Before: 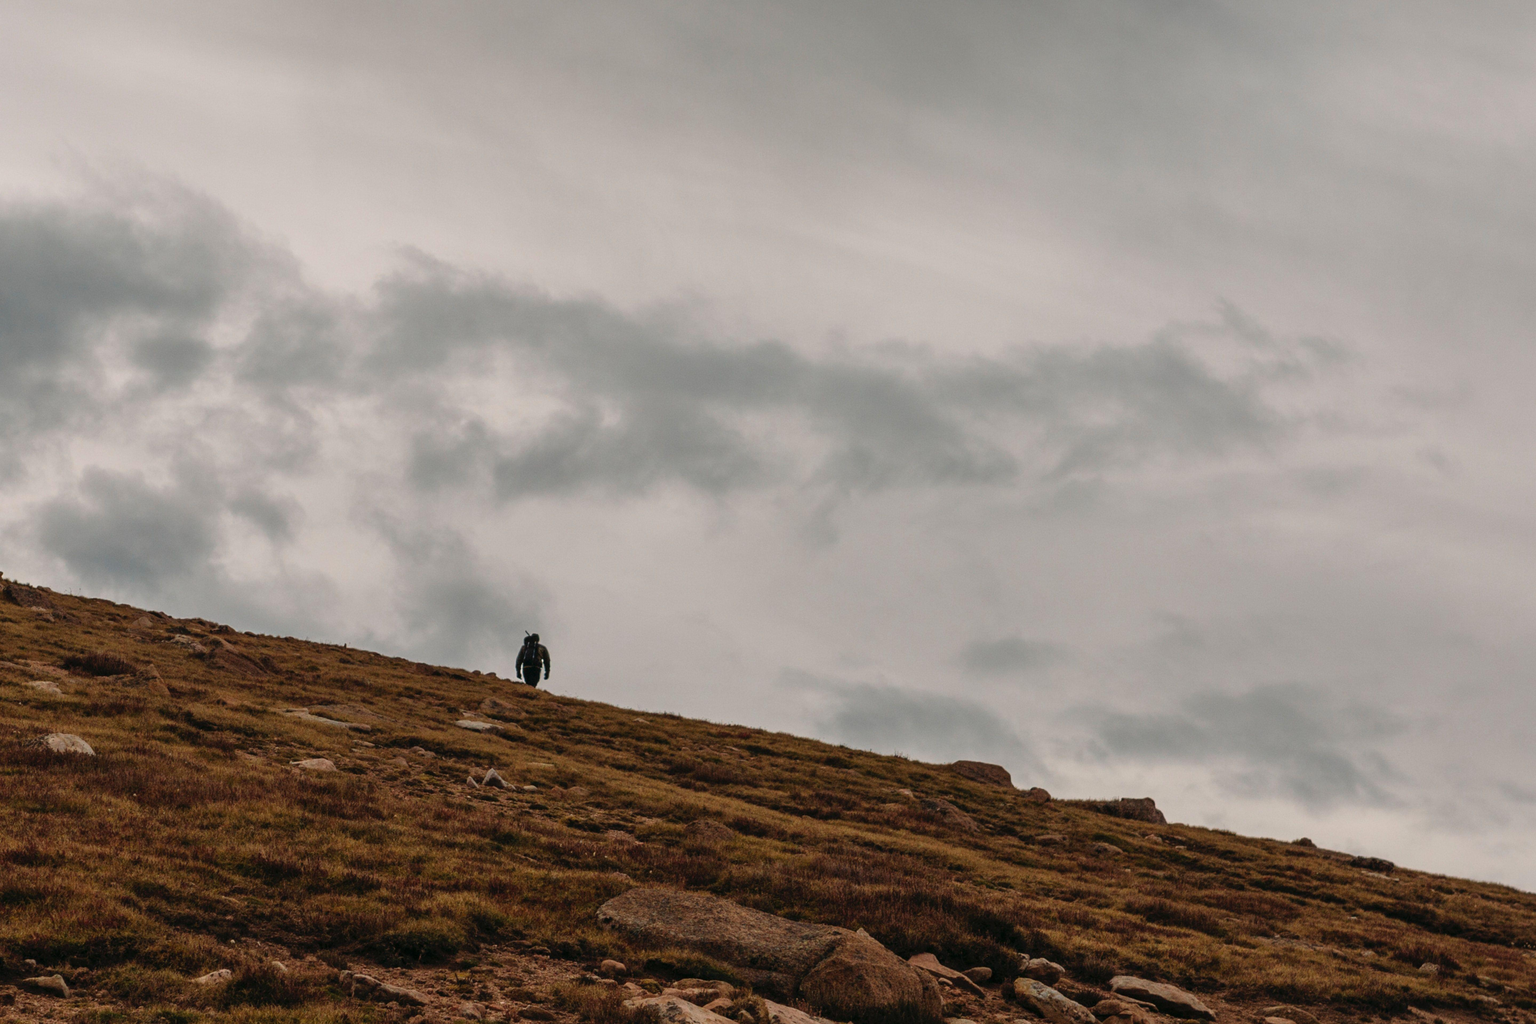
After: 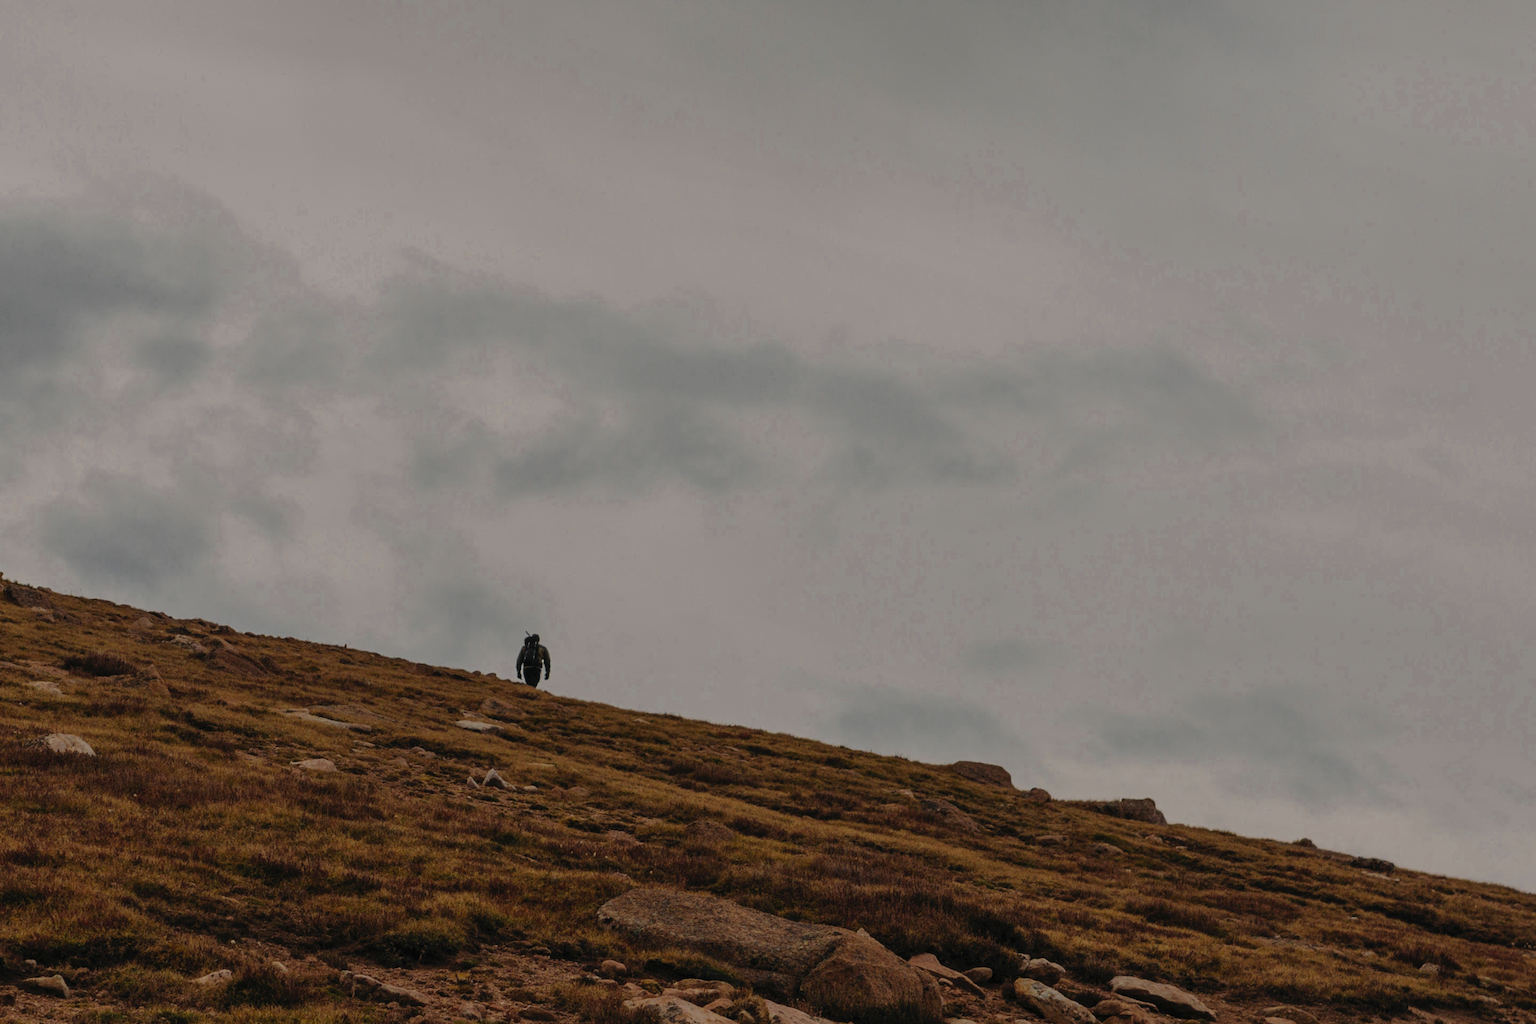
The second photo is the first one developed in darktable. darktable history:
color zones: curves: ch0 [(0.035, 0.242) (0.25, 0.5) (0.384, 0.214) (0.488, 0.255) (0.75, 0.5)]; ch1 [(0.063, 0.379) (0.25, 0.5) (0.354, 0.201) (0.489, 0.085) (0.729, 0.271)]; ch2 [(0.25, 0.5) (0.38, 0.517) (0.442, 0.51) (0.735, 0.456)]
tone equalizer: -8 EV -0.009 EV, -7 EV 0.018 EV, -6 EV -0.006 EV, -5 EV 0.008 EV, -4 EV -0.052 EV, -3 EV -0.237 EV, -2 EV -0.644 EV, -1 EV -0.966 EV, +0 EV -0.946 EV, edges refinement/feathering 500, mask exposure compensation -1.57 EV, preserve details no
